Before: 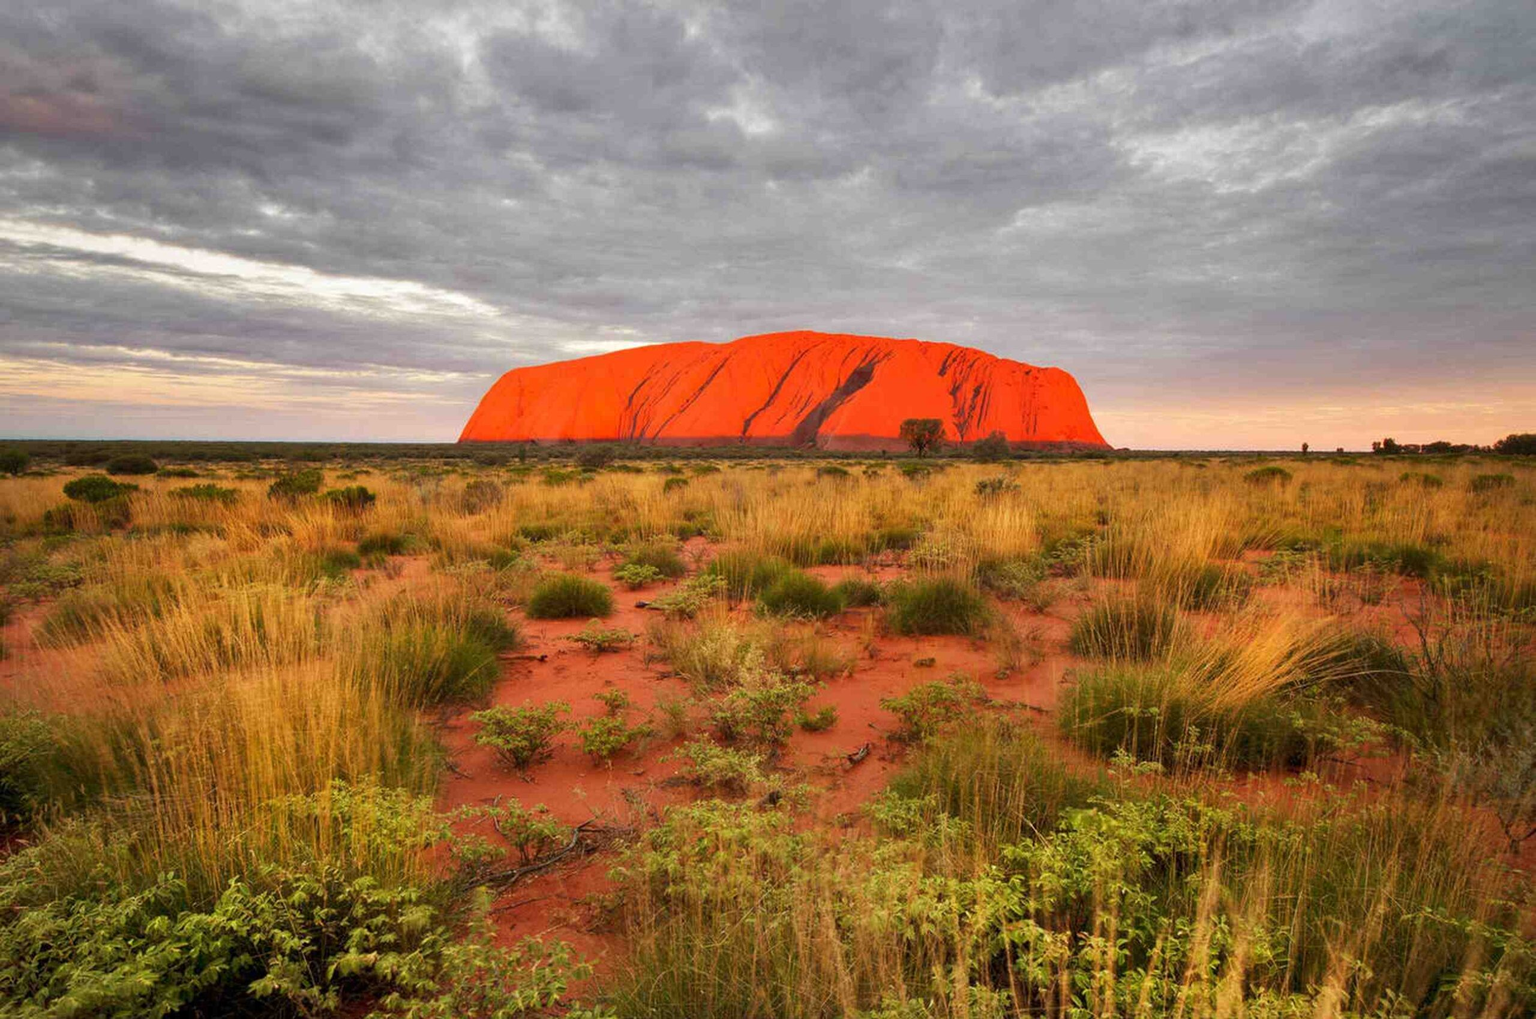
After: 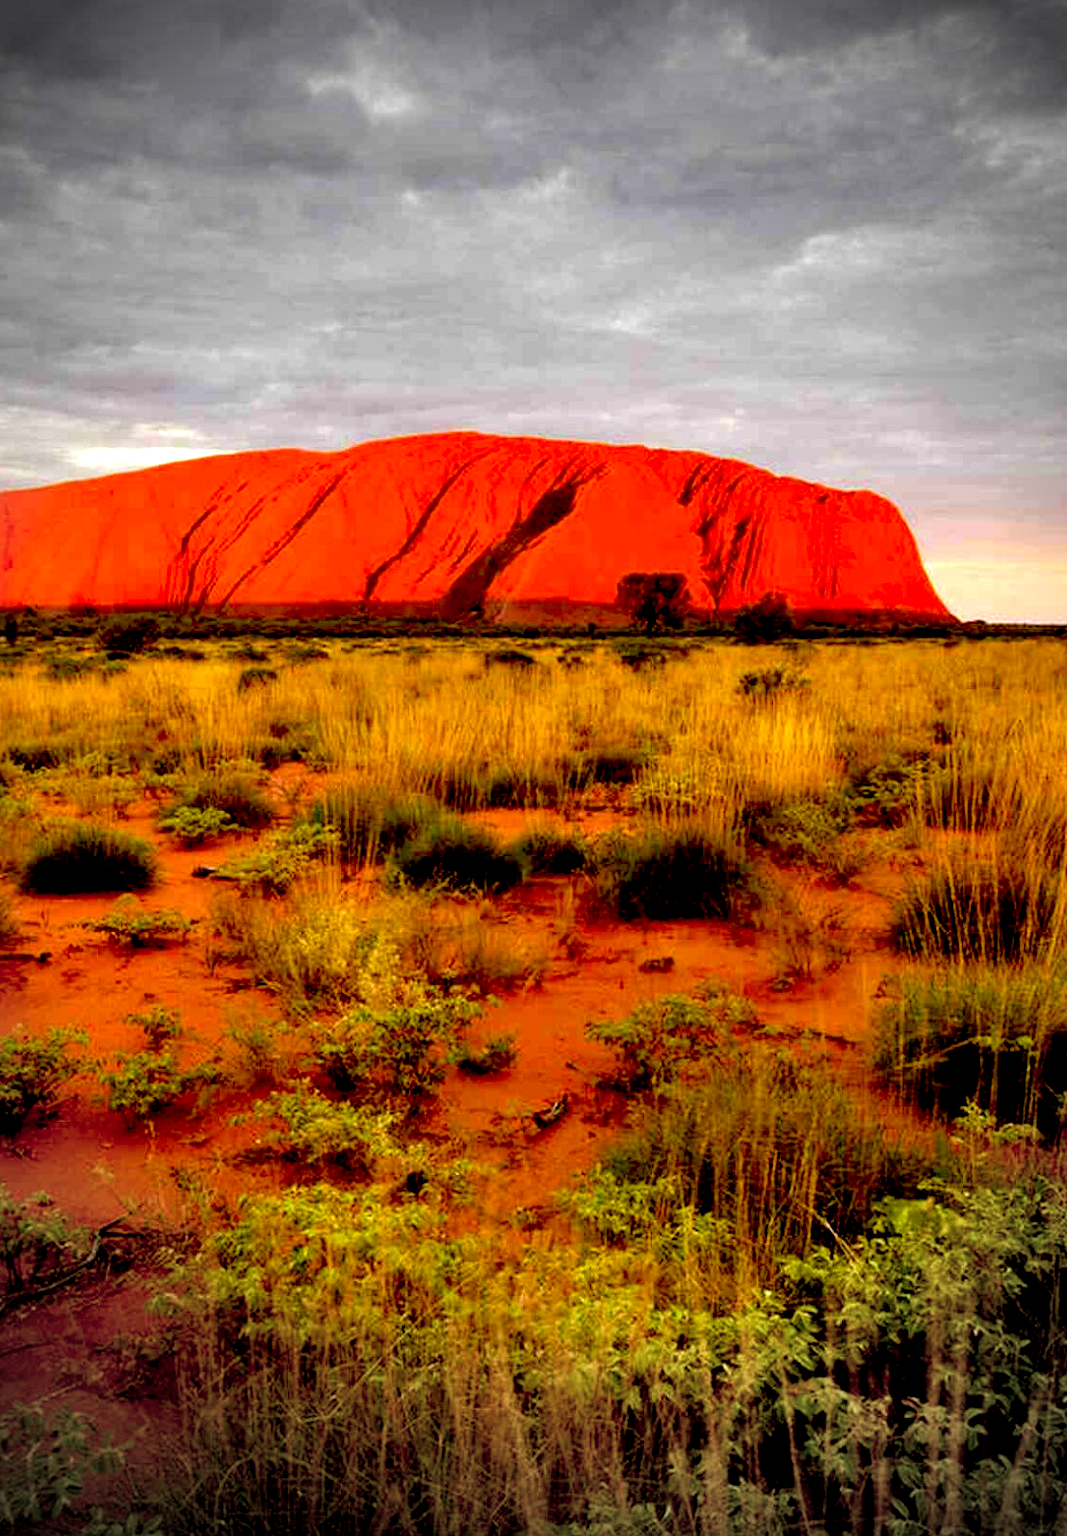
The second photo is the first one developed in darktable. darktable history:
color balance rgb: shadows lift › hue 84.91°, perceptual saturation grading › global saturation 9.655%, perceptual brilliance grading › global brilliance 17.522%
vignetting: fall-off start 67.11%, brightness -0.888, width/height ratio 1.011
exposure: black level correction 0.055, exposure -0.038 EV, compensate highlight preservation false
crop: left 33.561%, top 6.063%, right 23.136%
